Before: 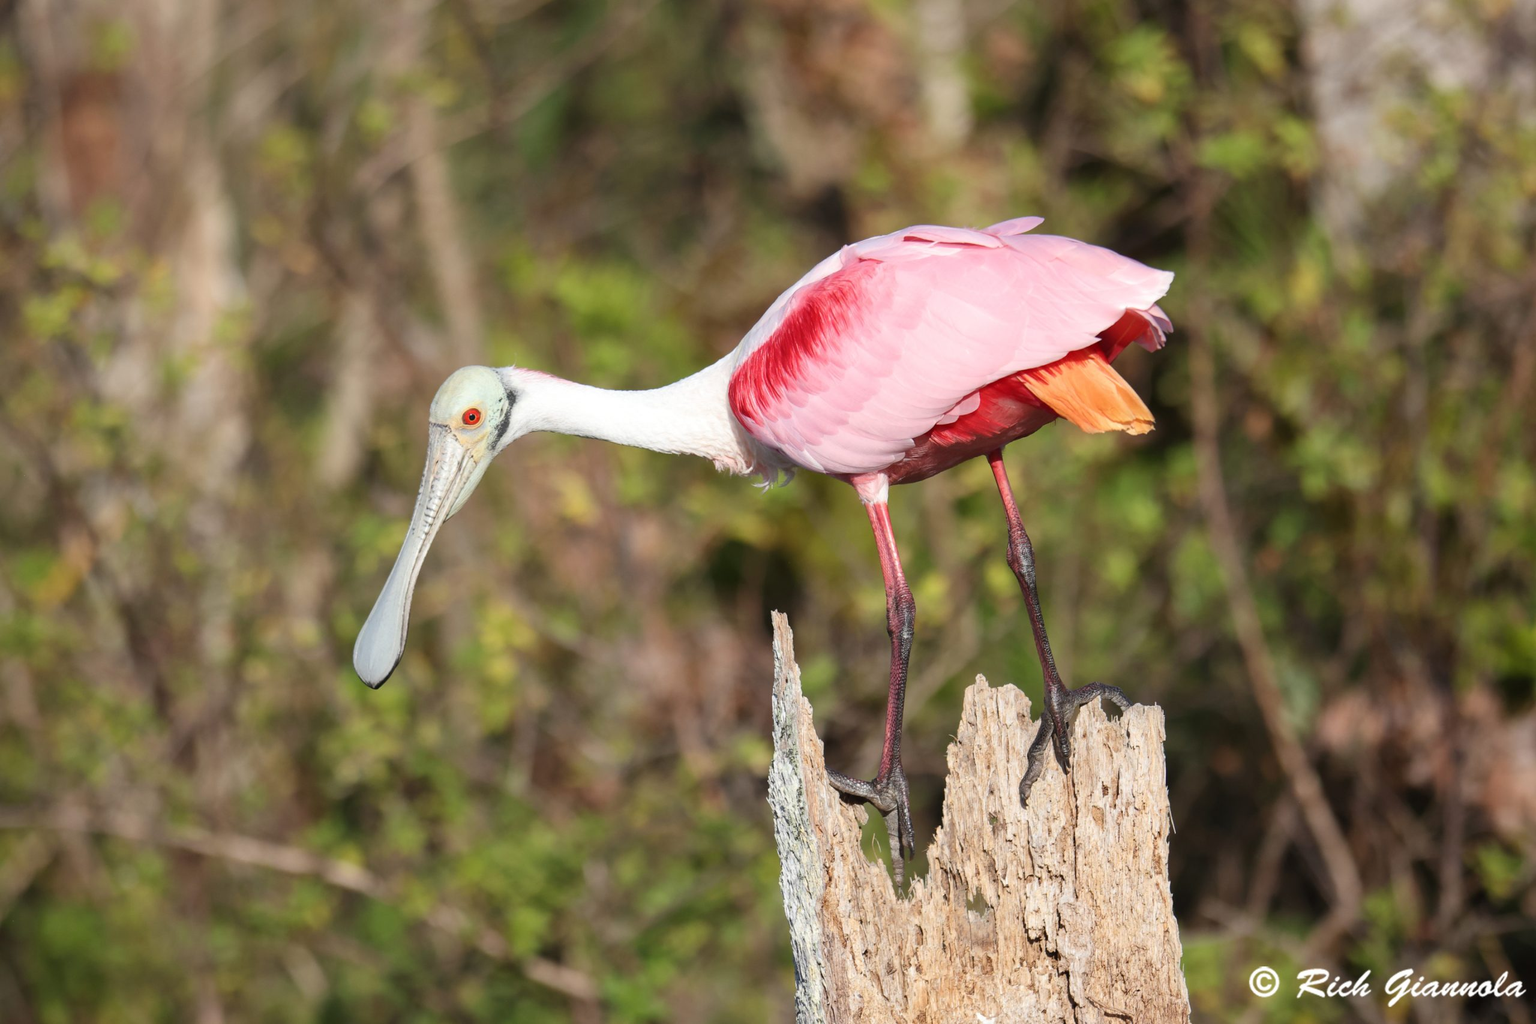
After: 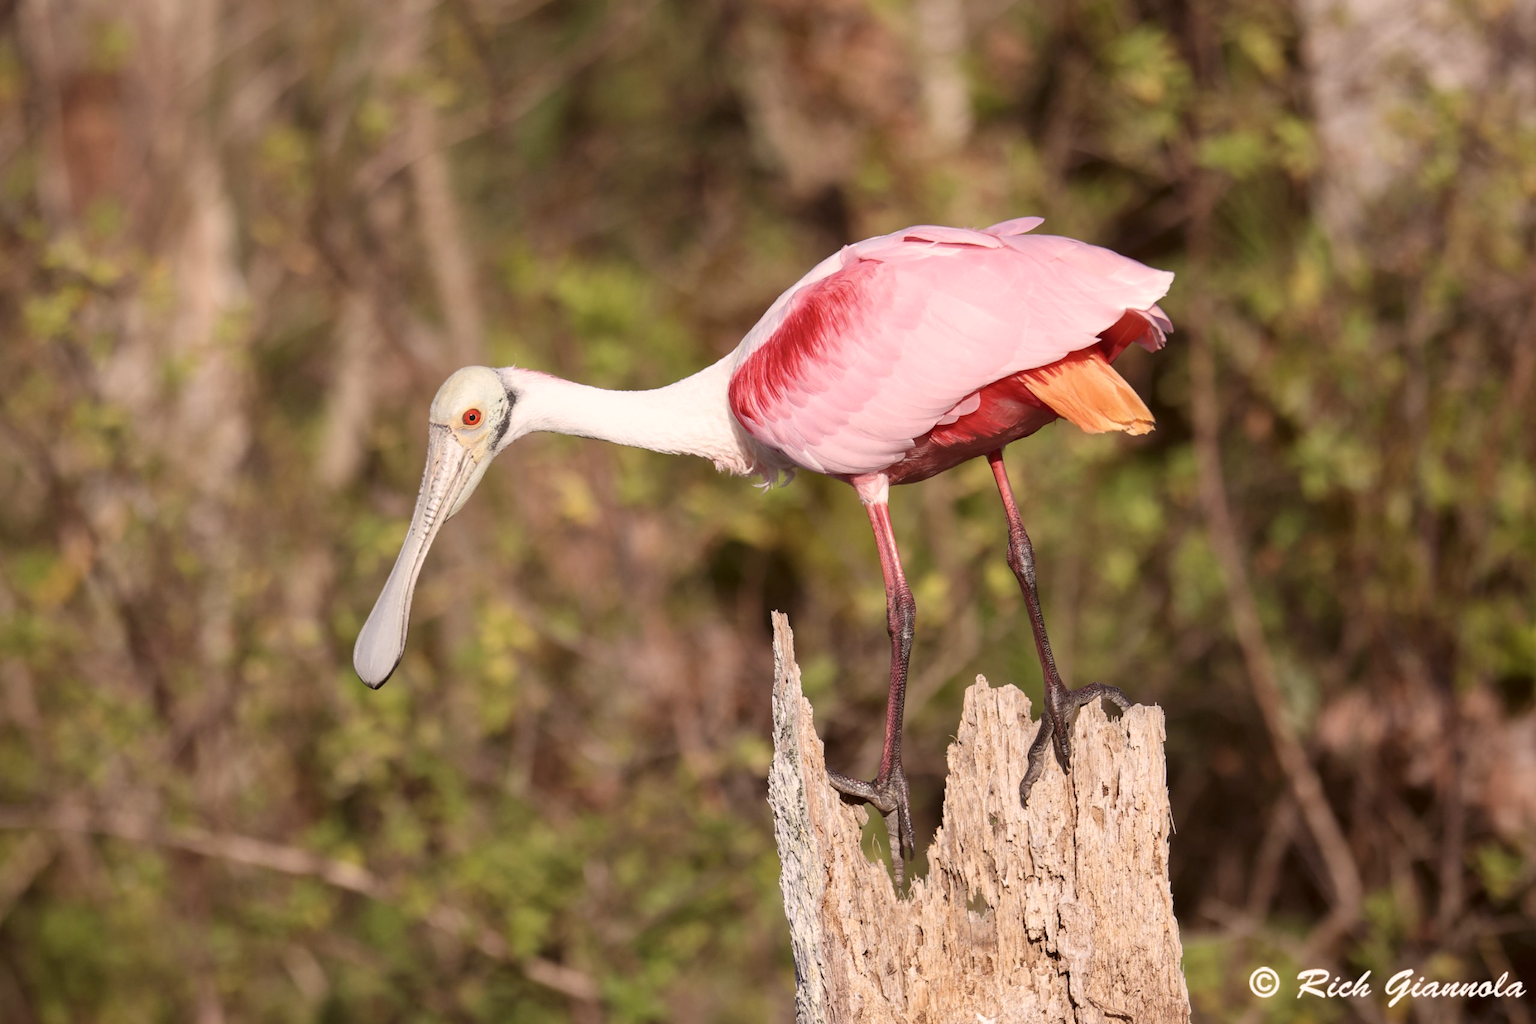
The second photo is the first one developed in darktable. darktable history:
white balance: red 0.986, blue 1.01
color correction: highlights a* 10.21, highlights b* 9.79, shadows a* 8.61, shadows b* 7.88, saturation 0.8
